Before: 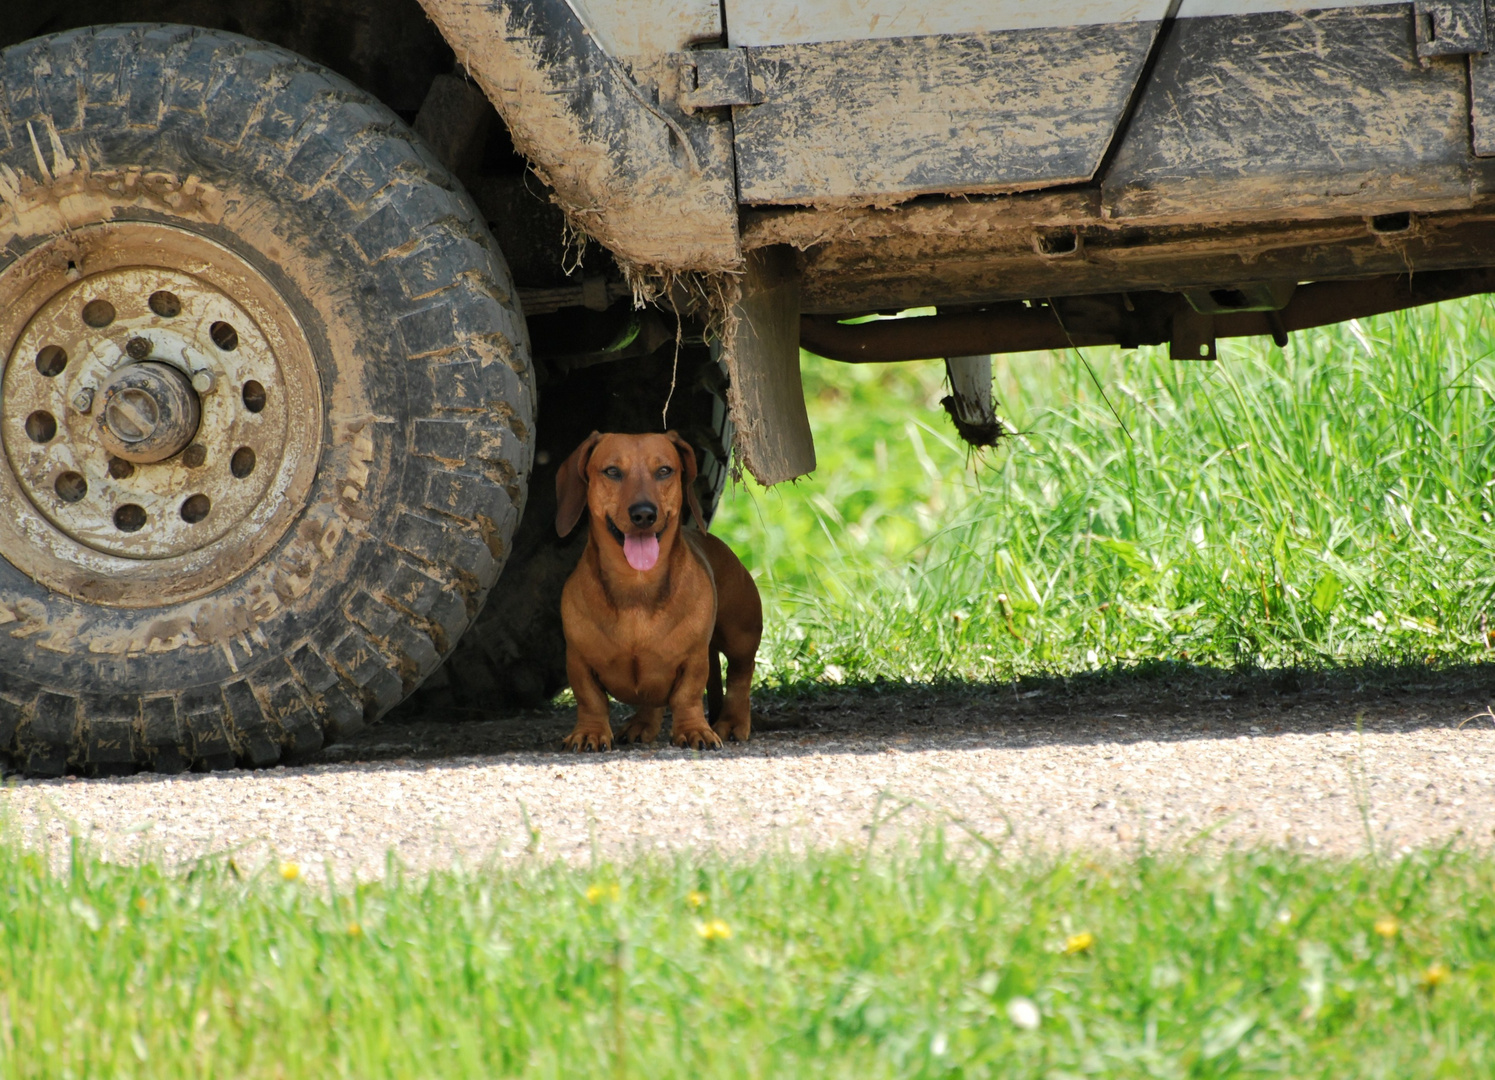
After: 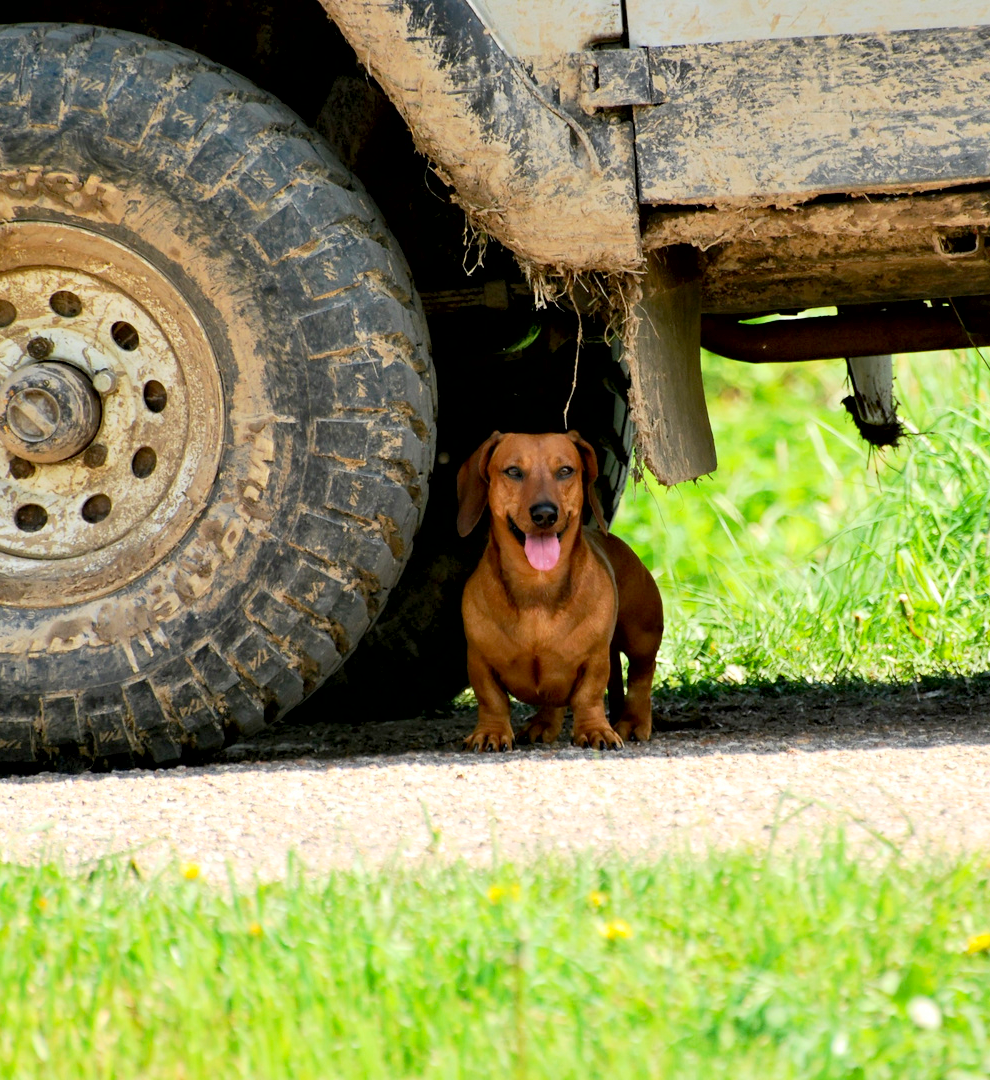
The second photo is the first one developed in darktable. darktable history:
crop and rotate: left 6.708%, right 27.037%
exposure: black level correction 0.011, compensate highlight preservation false
contrast brightness saturation: contrast 0.195, brightness 0.158, saturation 0.22
